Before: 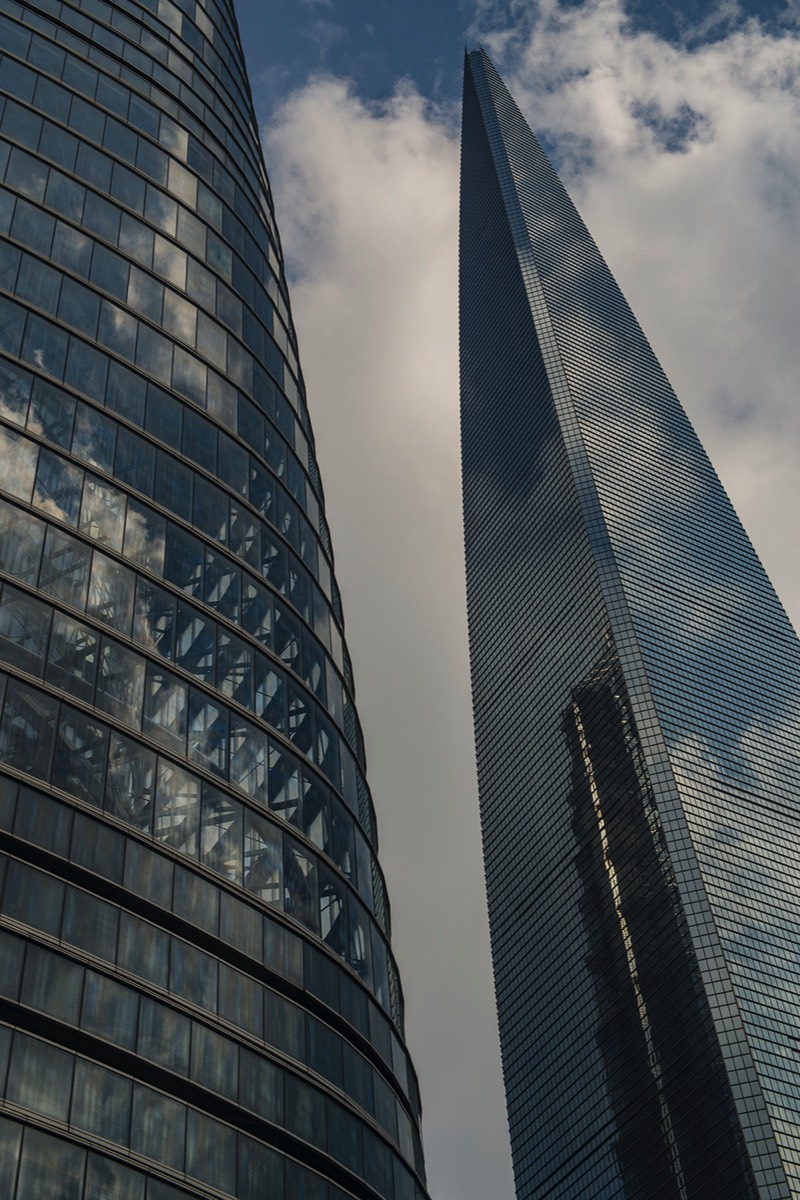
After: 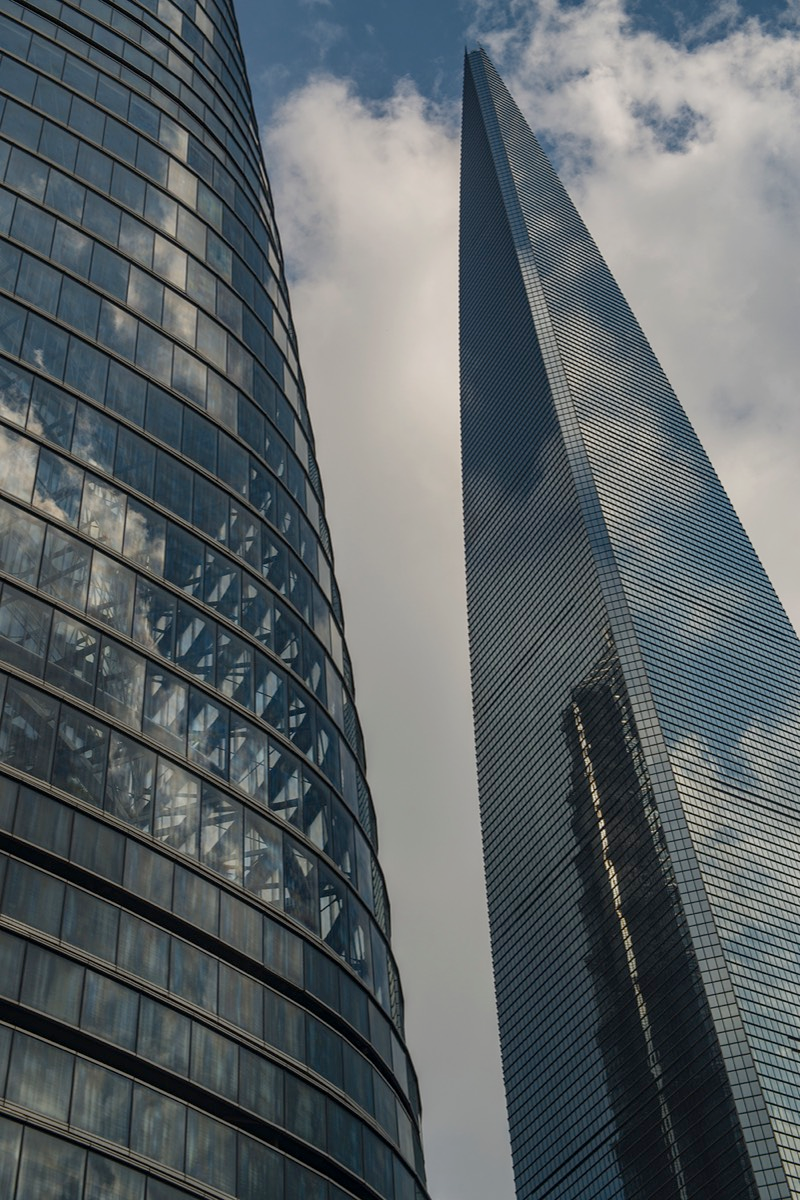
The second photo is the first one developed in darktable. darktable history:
color correction: highlights b* -0.039, saturation 0.986
